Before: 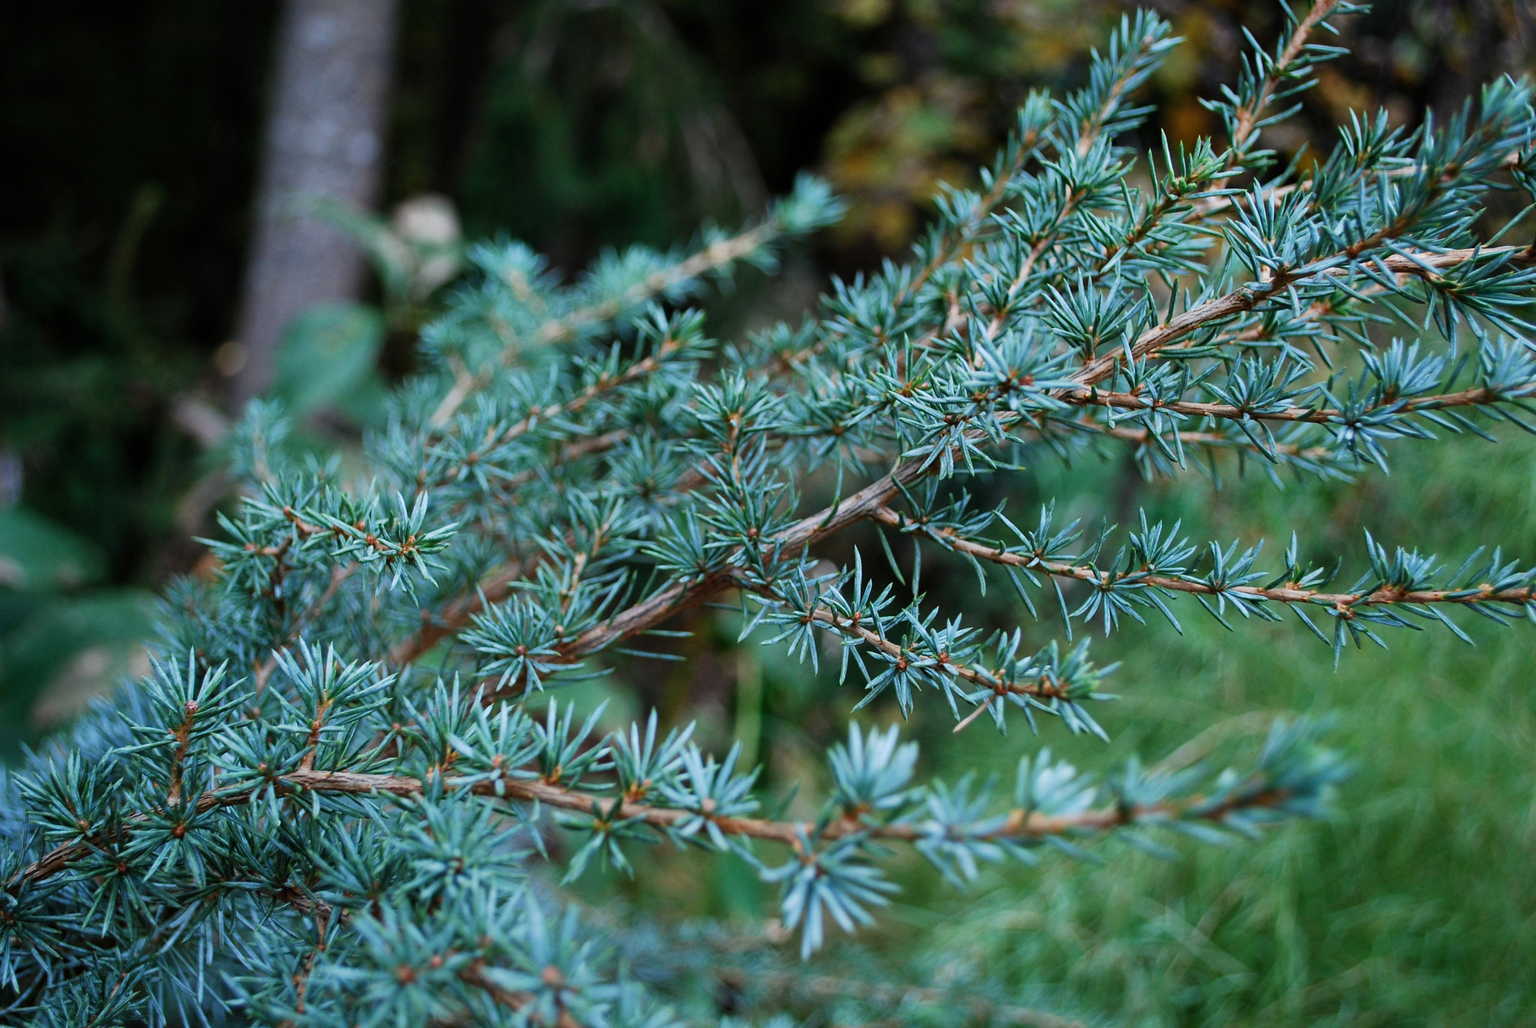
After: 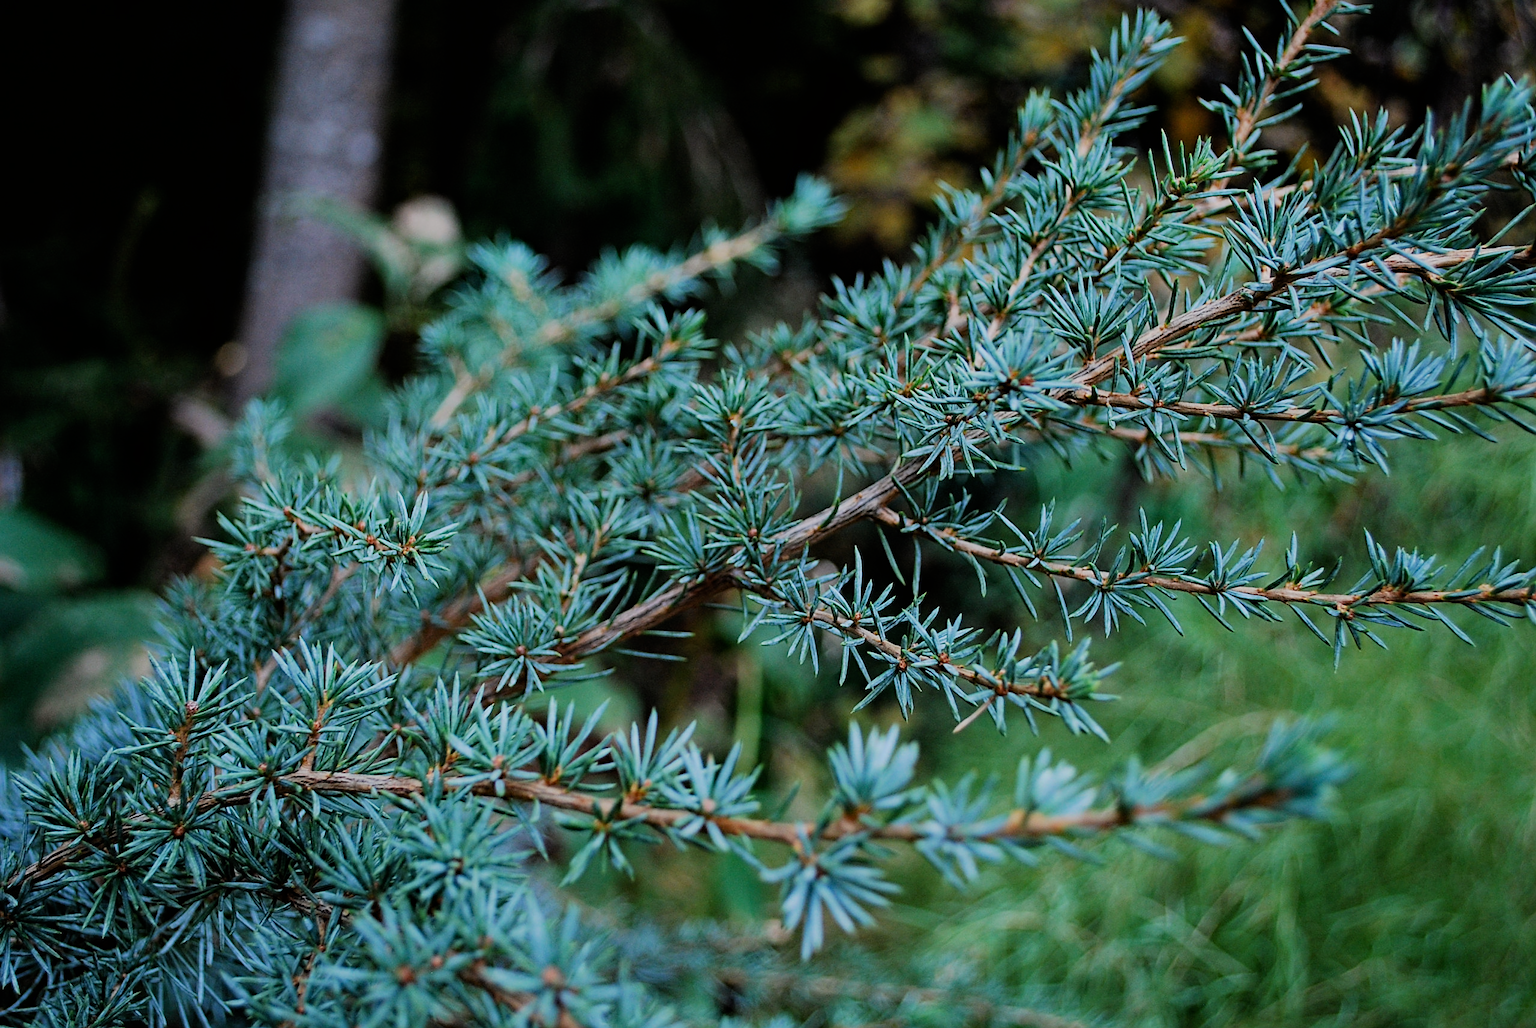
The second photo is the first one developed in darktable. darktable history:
sharpen: on, module defaults
haze removal: compatibility mode true, adaptive false
filmic rgb: black relative exposure -7.65 EV, white relative exposure 4.56 EV, hardness 3.61, contrast 1.06, color science v6 (2022)
